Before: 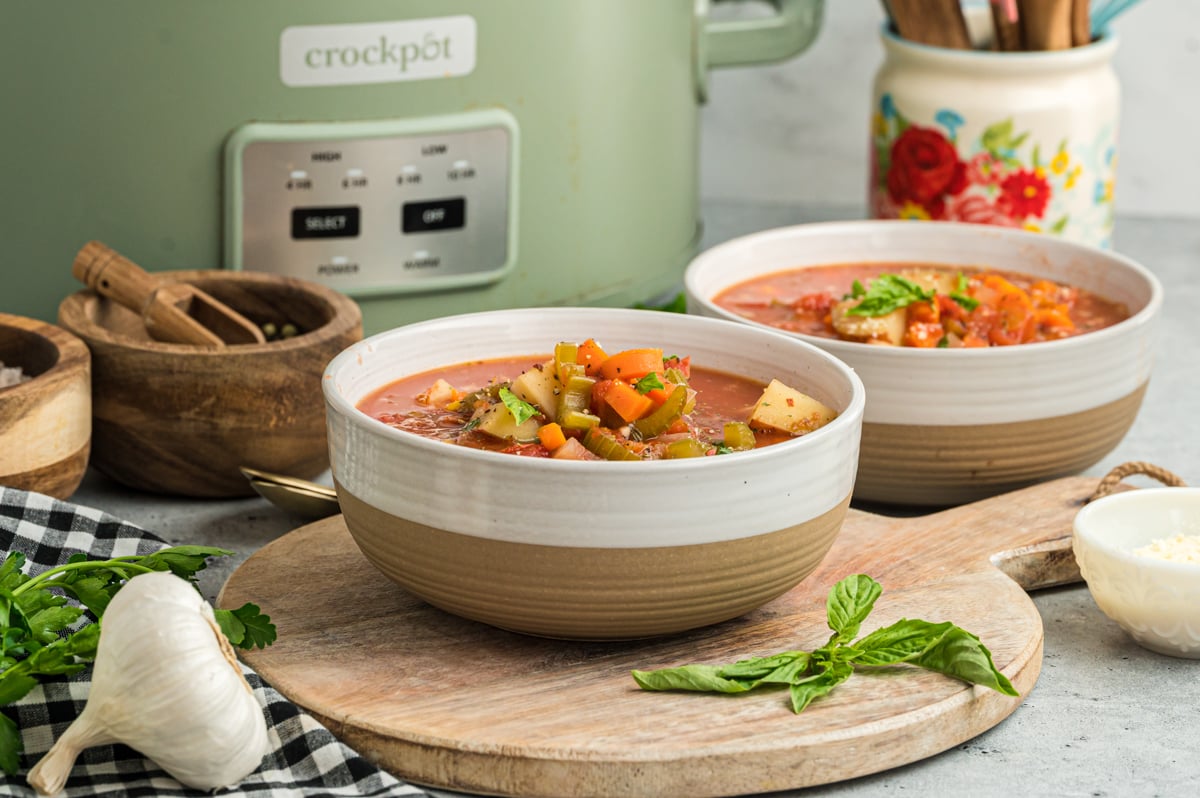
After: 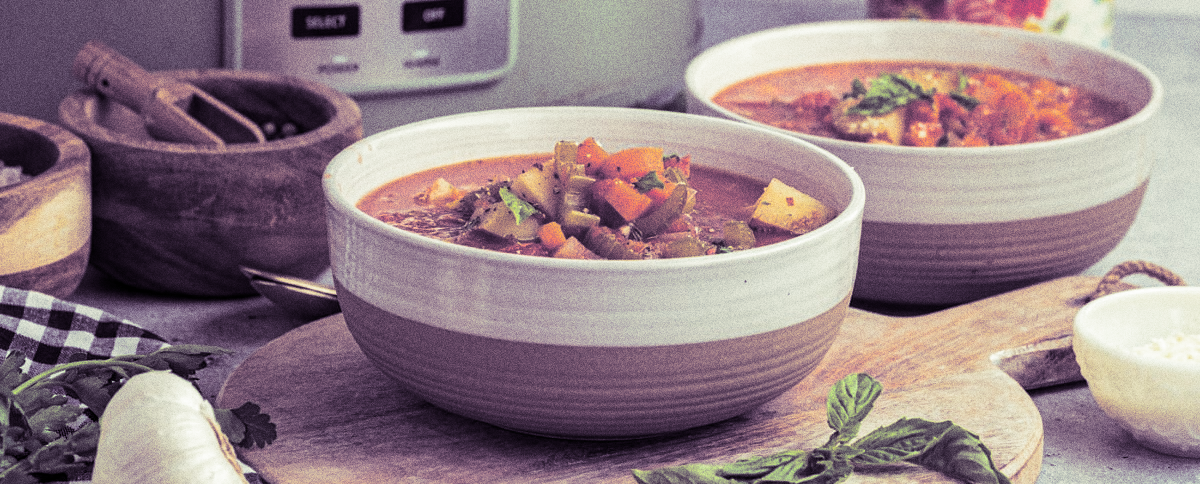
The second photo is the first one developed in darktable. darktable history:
grain: coarseness 0.09 ISO, strength 40%
crop and rotate: top 25.357%, bottom 13.942%
exposure: compensate highlight preservation false
color balance rgb: saturation formula JzAzBz (2021)
color correction: highlights a* -2.73, highlights b* -2.09, shadows a* 2.41, shadows b* 2.73
split-toning: shadows › hue 266.4°, shadows › saturation 0.4, highlights › hue 61.2°, highlights › saturation 0.3, compress 0%
rotate and perspective: automatic cropping off
